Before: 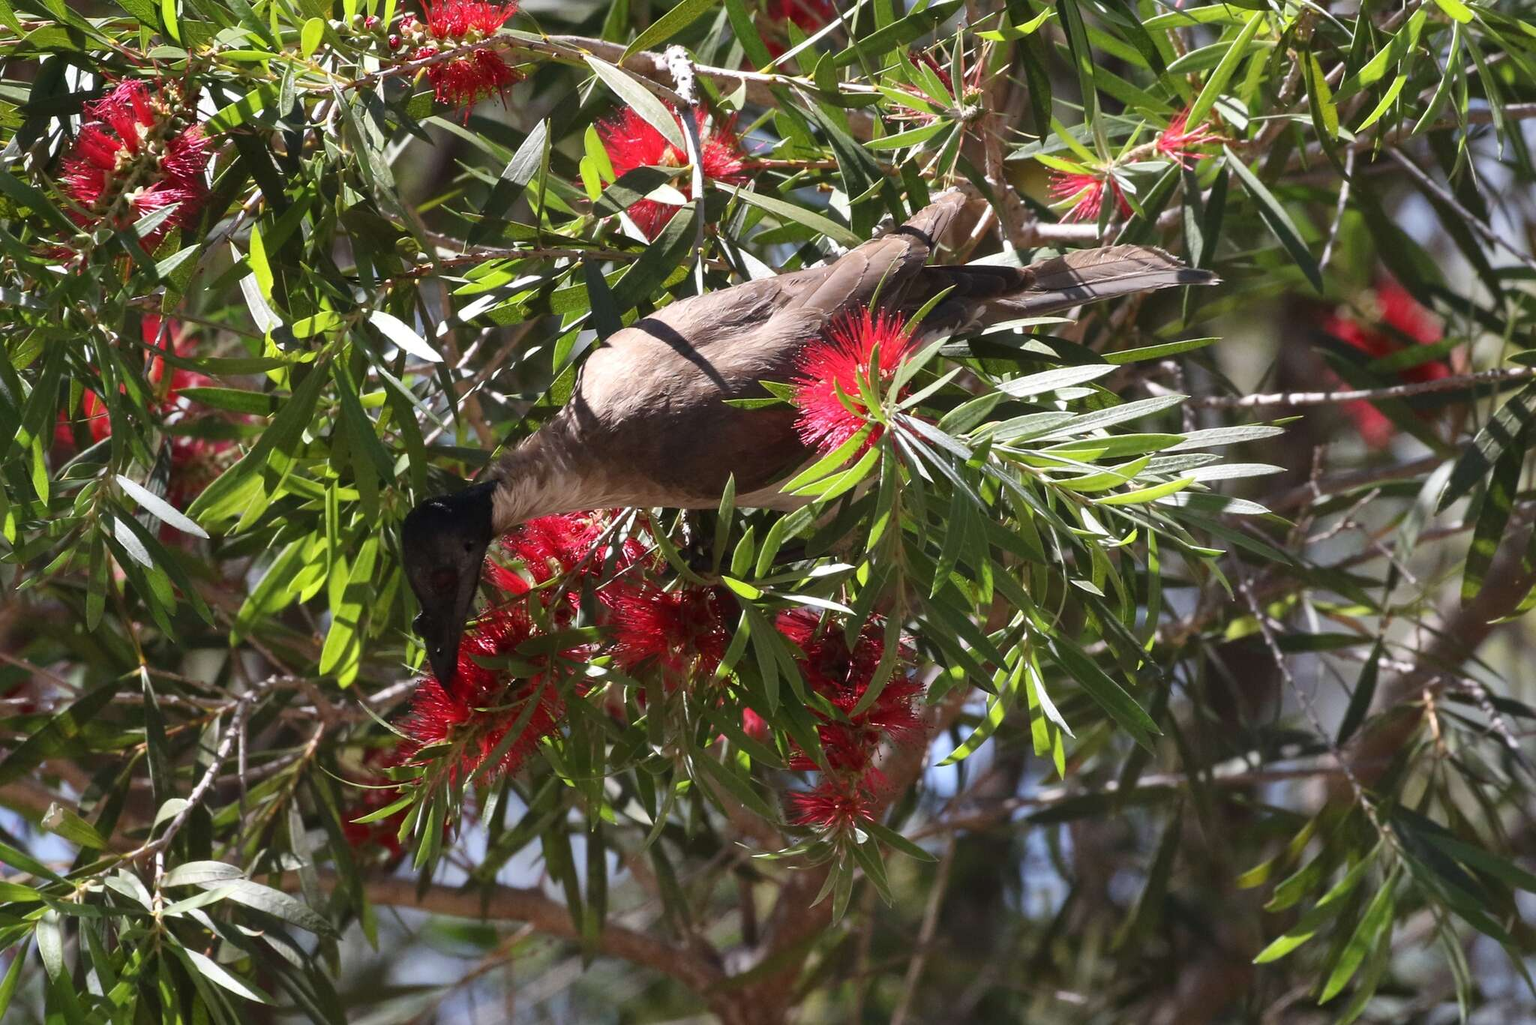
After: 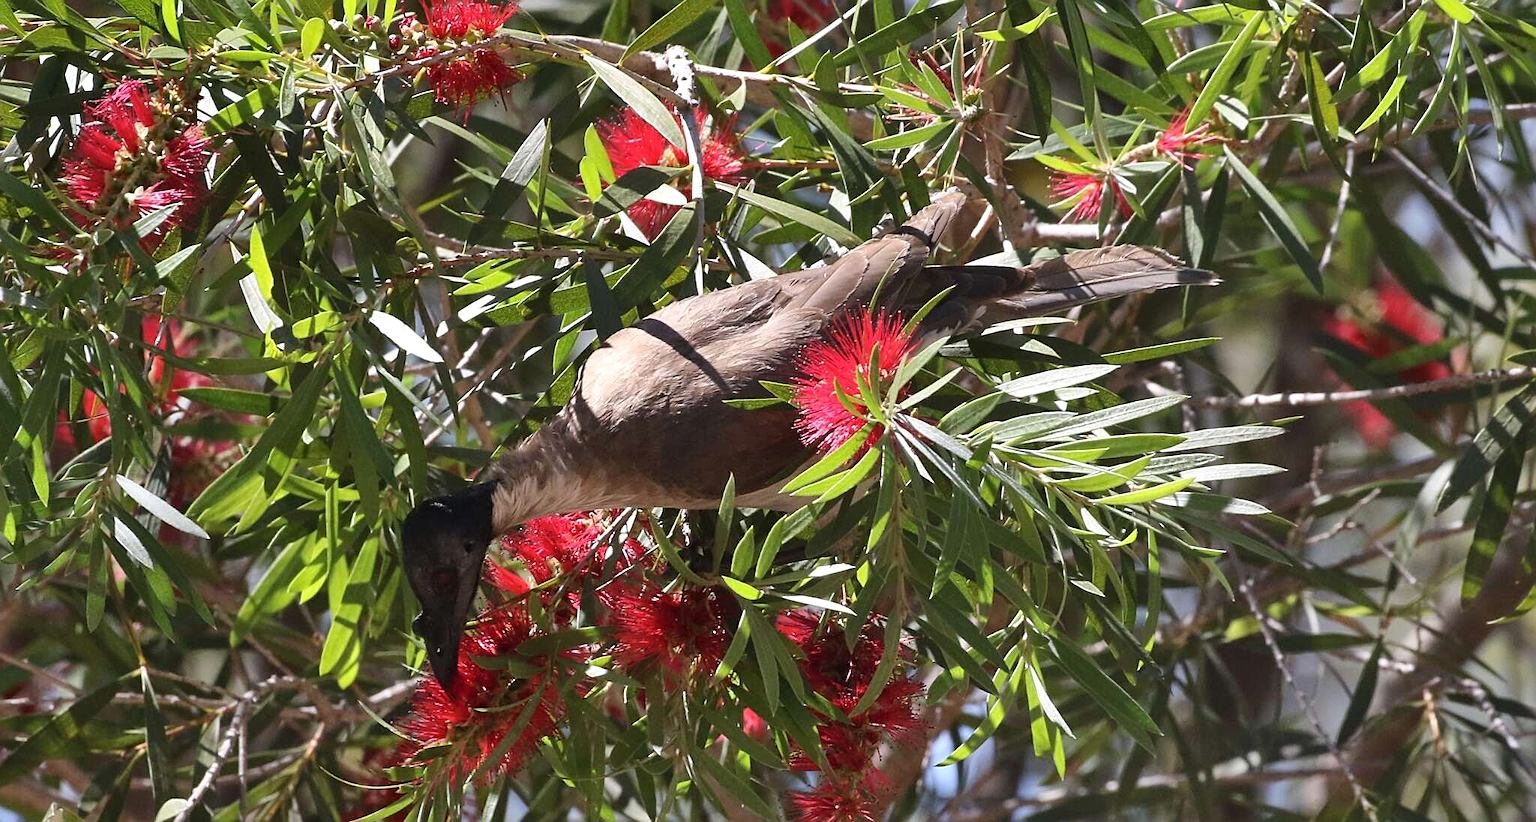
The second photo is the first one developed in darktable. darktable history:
sharpen: on, module defaults
tone equalizer: on, module defaults
crop: bottom 19.682%
shadows and highlights: low approximation 0.01, soften with gaussian
